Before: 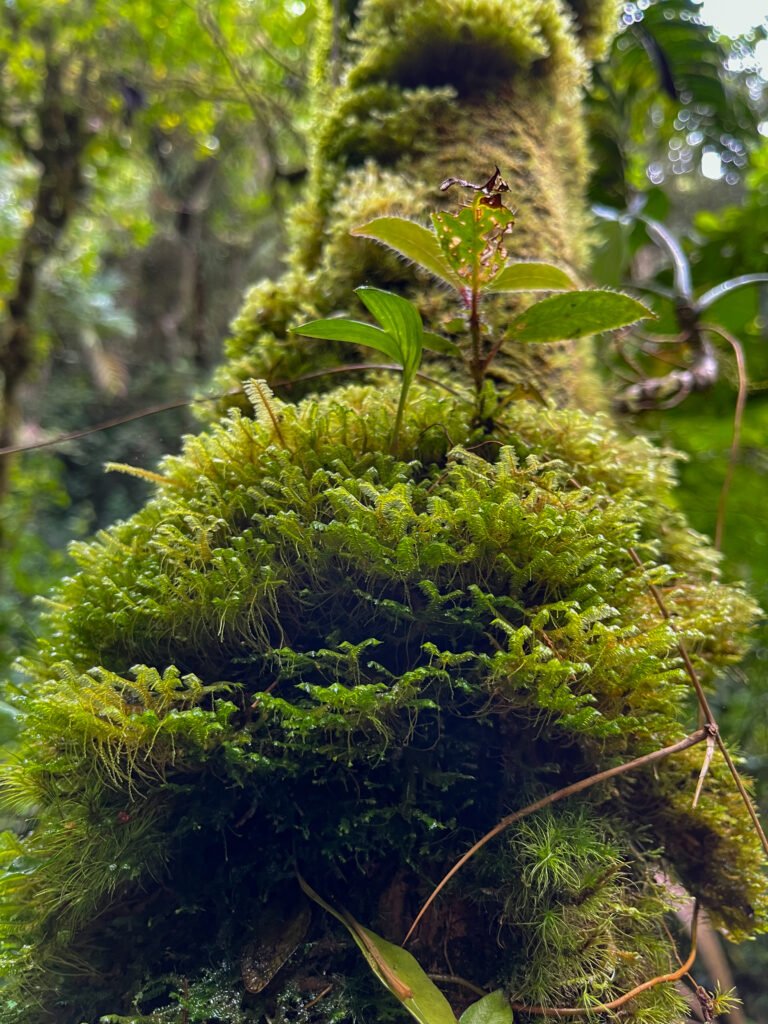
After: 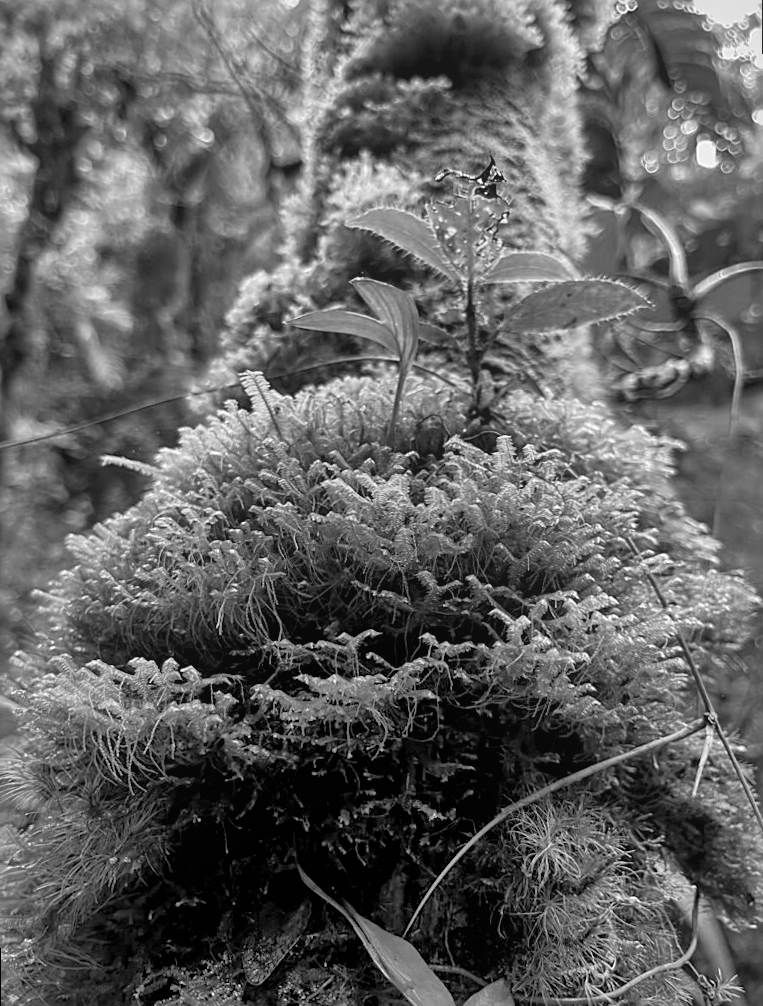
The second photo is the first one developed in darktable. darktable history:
bloom: on, module defaults
shadows and highlights: on, module defaults
monochrome: on, module defaults
sharpen: on, module defaults
local contrast: mode bilateral grid, contrast 50, coarseness 50, detail 150%, midtone range 0.2
rotate and perspective: rotation -0.45°, automatic cropping original format, crop left 0.008, crop right 0.992, crop top 0.012, crop bottom 0.988
color balance rgb: linear chroma grading › global chroma 10%, perceptual saturation grading › global saturation 30%, global vibrance 10%
exposure: black level correction 0.002, exposure -0.1 EV, compensate highlight preservation false
